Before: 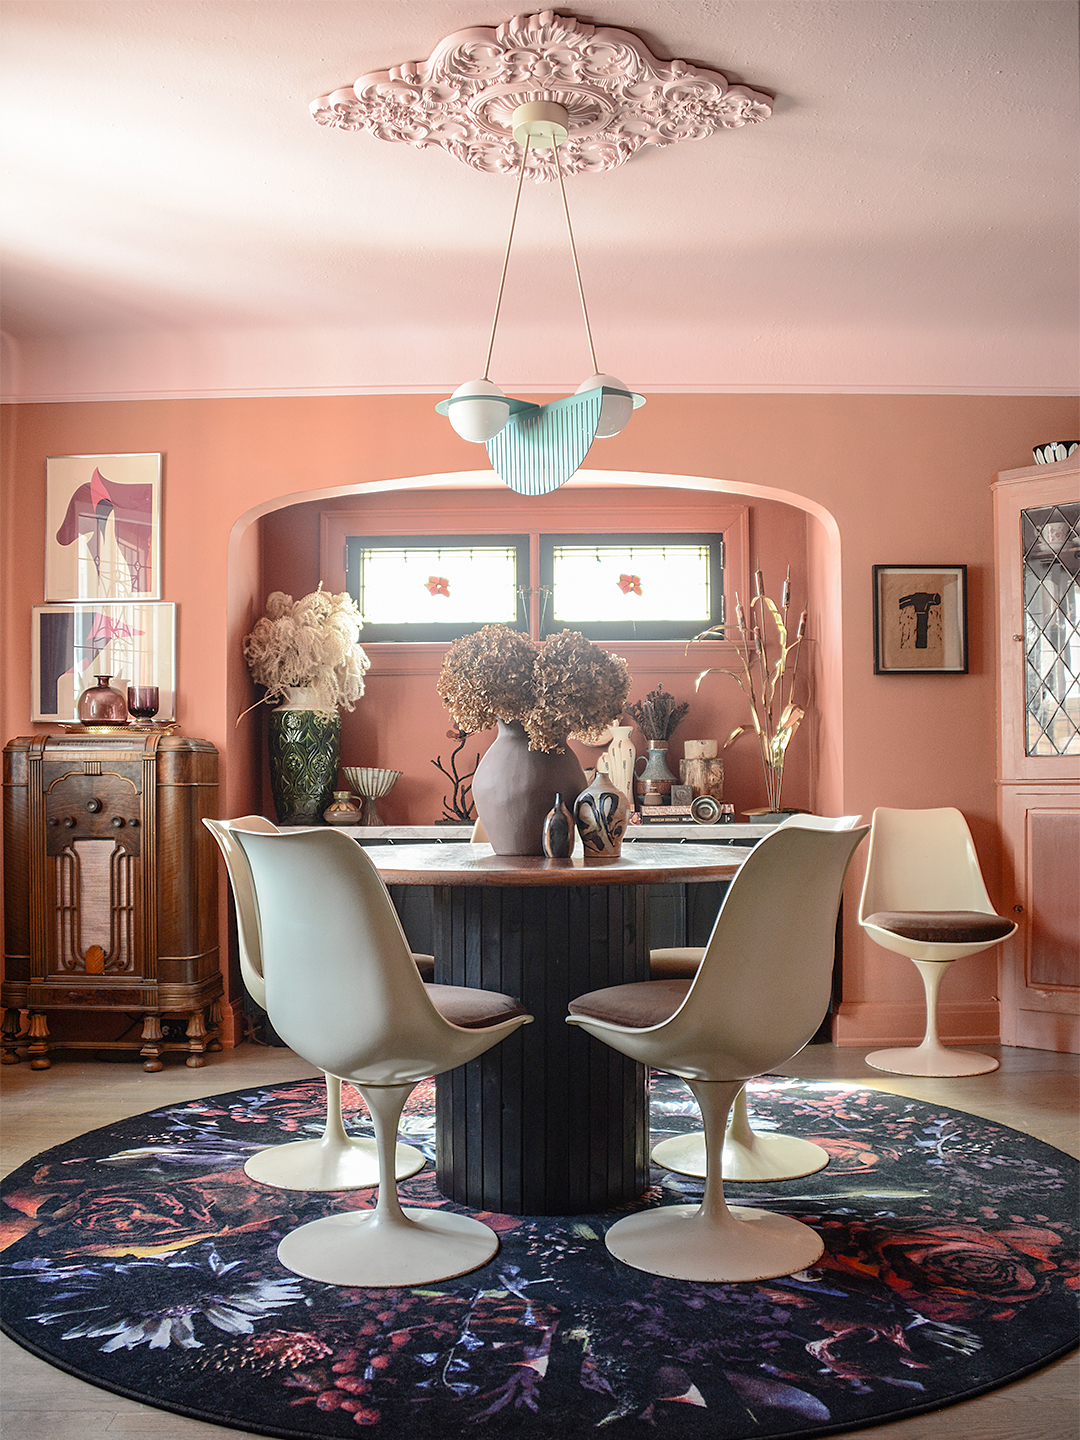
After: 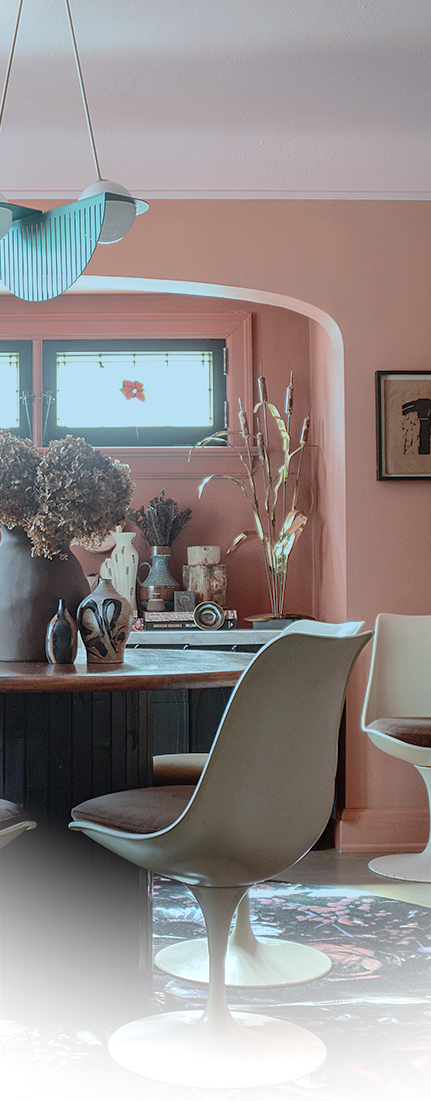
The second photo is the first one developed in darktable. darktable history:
color correction: highlights a* -11.56, highlights b* -15.8
exposure: exposure -0.487 EV, compensate exposure bias true, compensate highlight preservation false
crop: left 46.025%, top 13.511%, right 14.065%, bottom 9.992%
vignetting: brightness 0.987, saturation -0.493, center (0.218, -0.239), dithering 16-bit output
